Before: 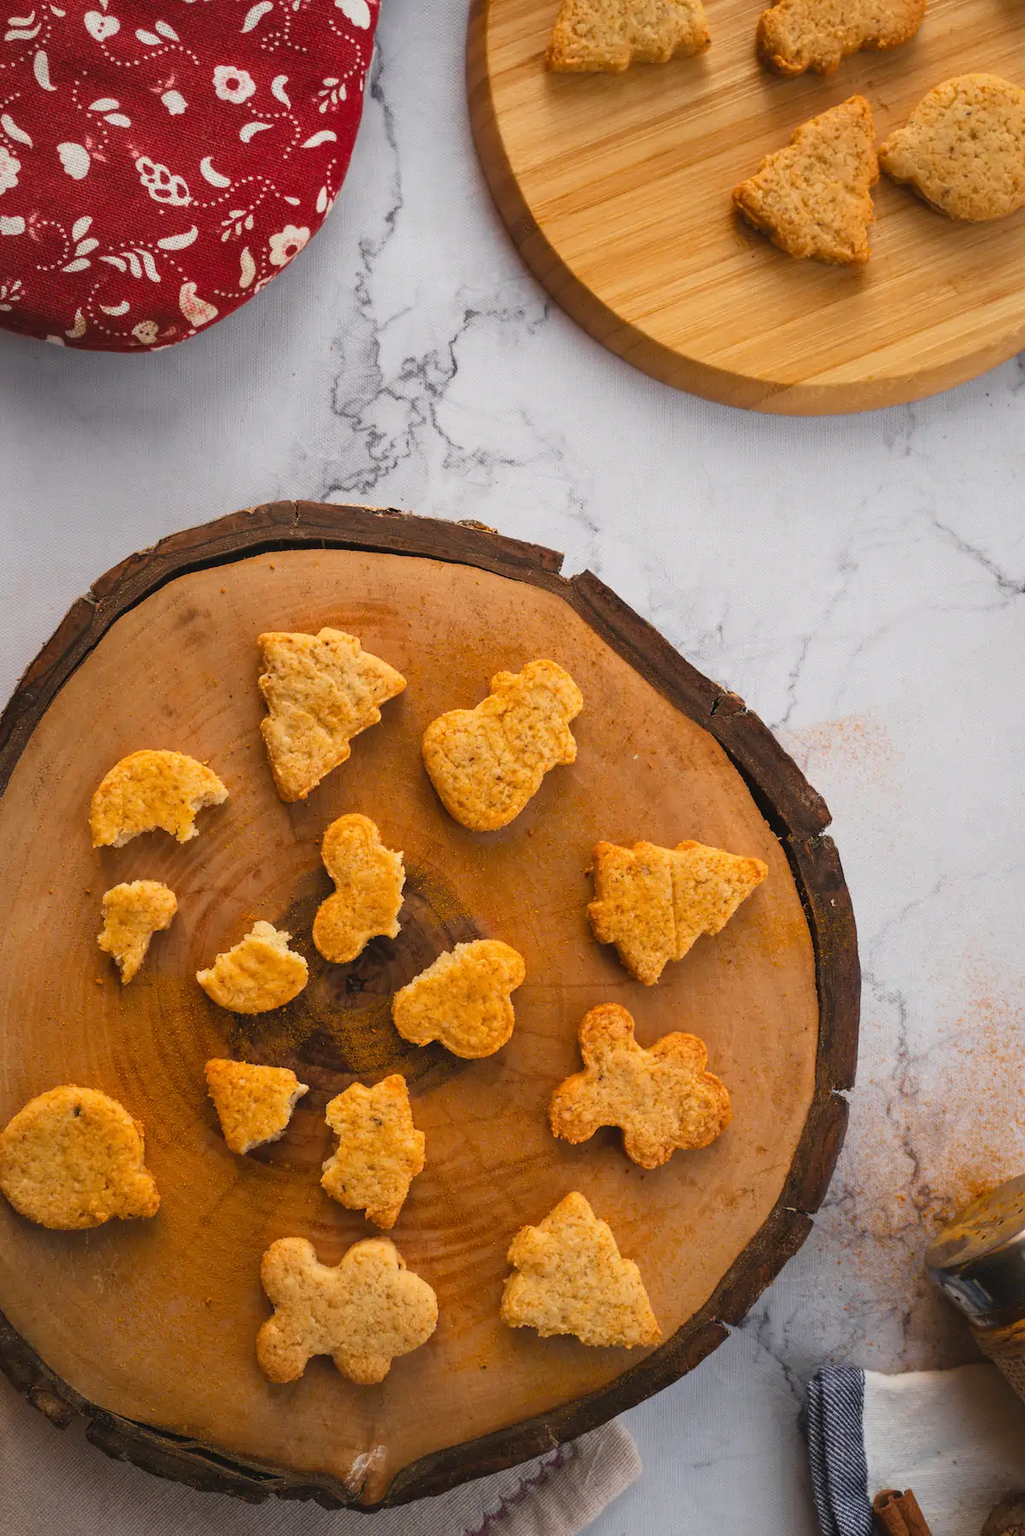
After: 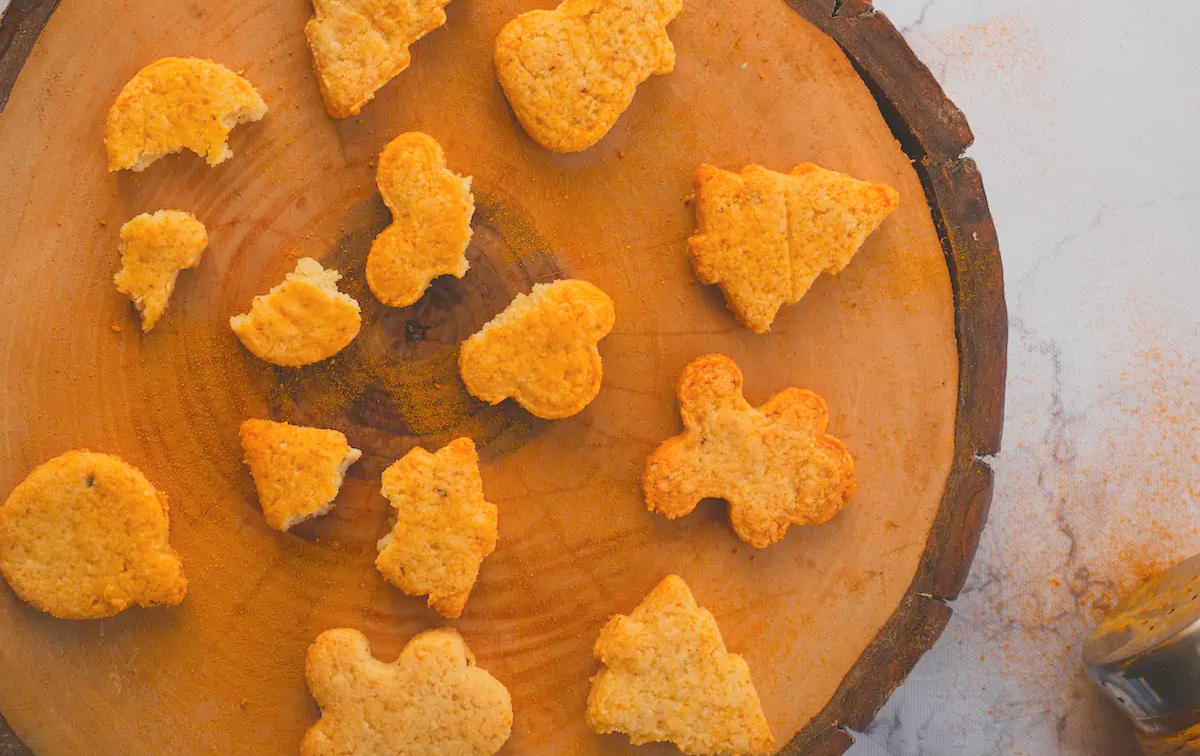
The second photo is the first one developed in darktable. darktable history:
contrast equalizer: y [[0.5, 0.488, 0.462, 0.461, 0.491, 0.5], [0.5 ×6], [0.5 ×6], [0 ×6], [0 ×6]]
color balance rgb: perceptual saturation grading › global saturation 0.938%, contrast -29.953%
exposure: exposure 0.777 EV, compensate exposure bias true, compensate highlight preservation false
crop: top 45.674%, bottom 12.253%
